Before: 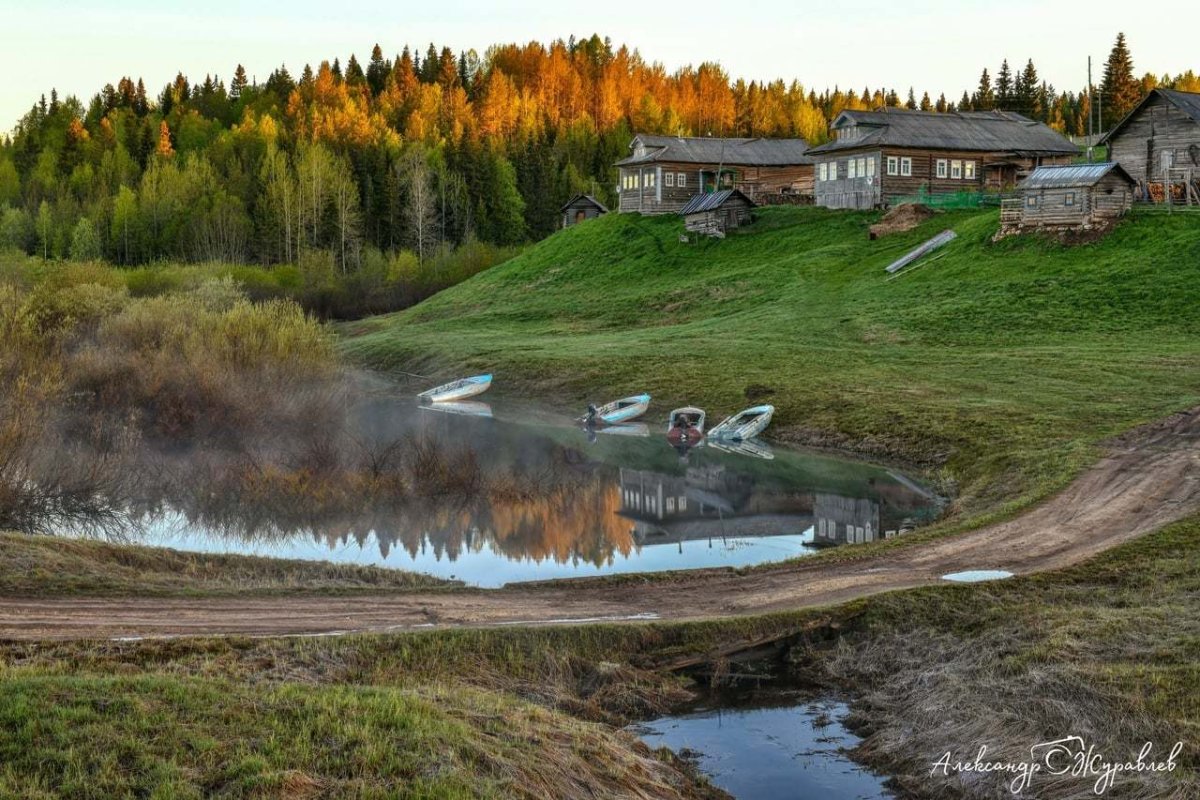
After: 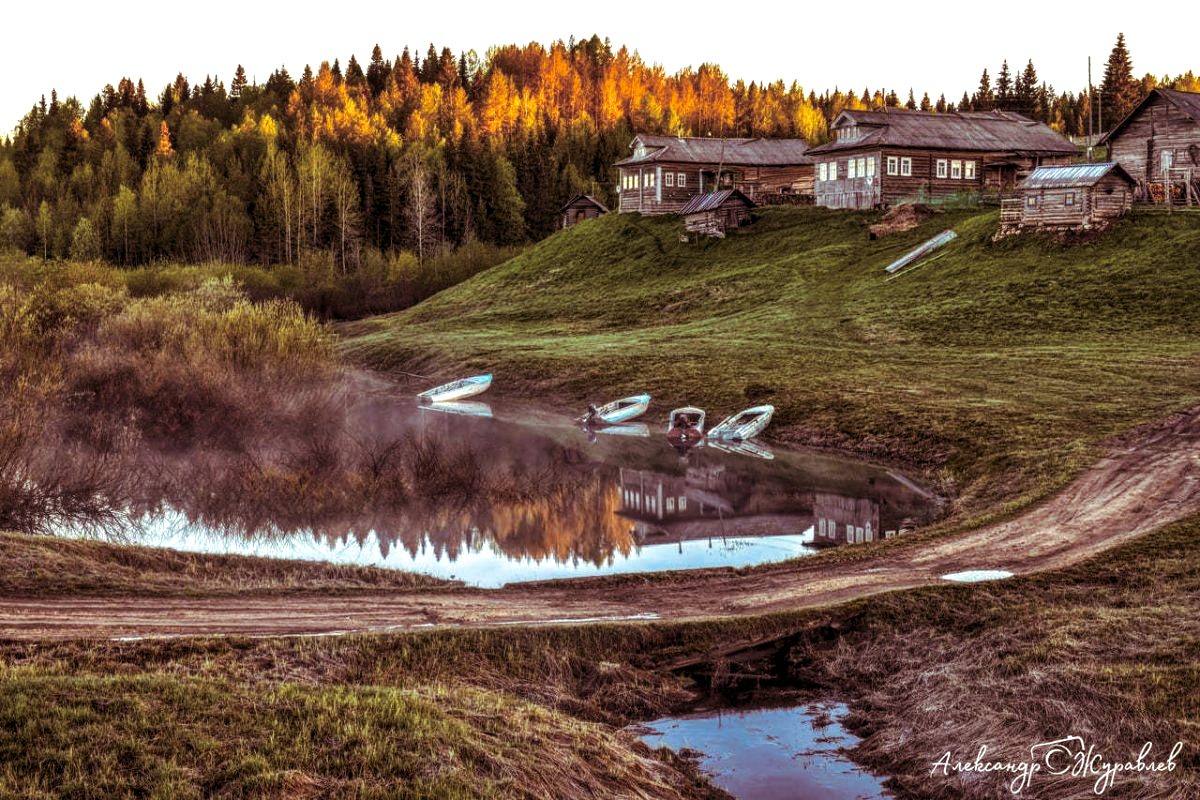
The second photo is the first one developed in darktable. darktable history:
local contrast: highlights 99%, shadows 86%, detail 160%, midtone range 0.2
color balance rgb: linear chroma grading › global chroma 8.12%, perceptual saturation grading › global saturation 9.07%, perceptual saturation grading › highlights -13.84%, perceptual saturation grading › mid-tones 14.88%, perceptual saturation grading › shadows 22.8%, perceptual brilliance grading › highlights 2.61%, global vibrance 12.07%
split-toning: on, module defaults
tone equalizer: -8 EV -0.417 EV, -7 EV -0.389 EV, -6 EV -0.333 EV, -5 EV -0.222 EV, -3 EV 0.222 EV, -2 EV 0.333 EV, -1 EV 0.389 EV, +0 EV 0.417 EV, edges refinement/feathering 500, mask exposure compensation -1.57 EV, preserve details no
